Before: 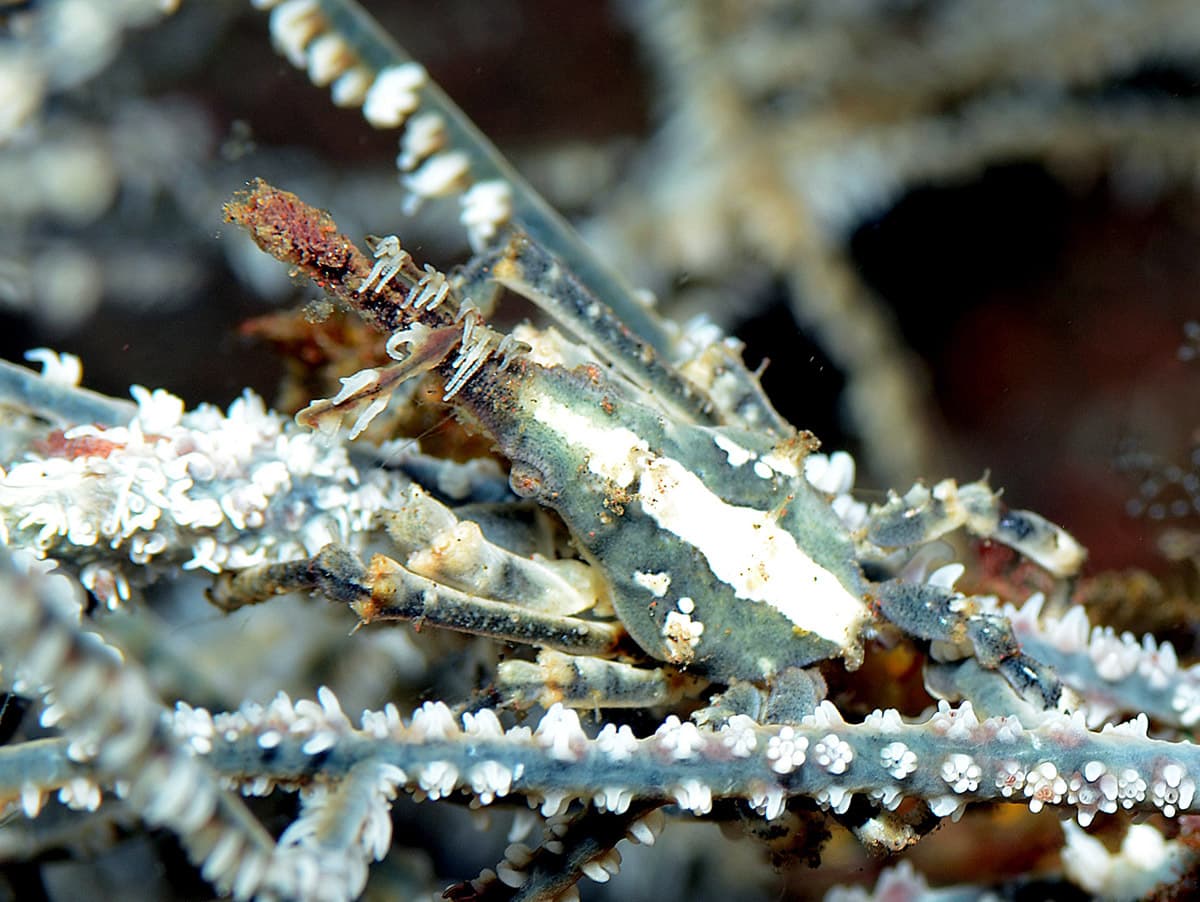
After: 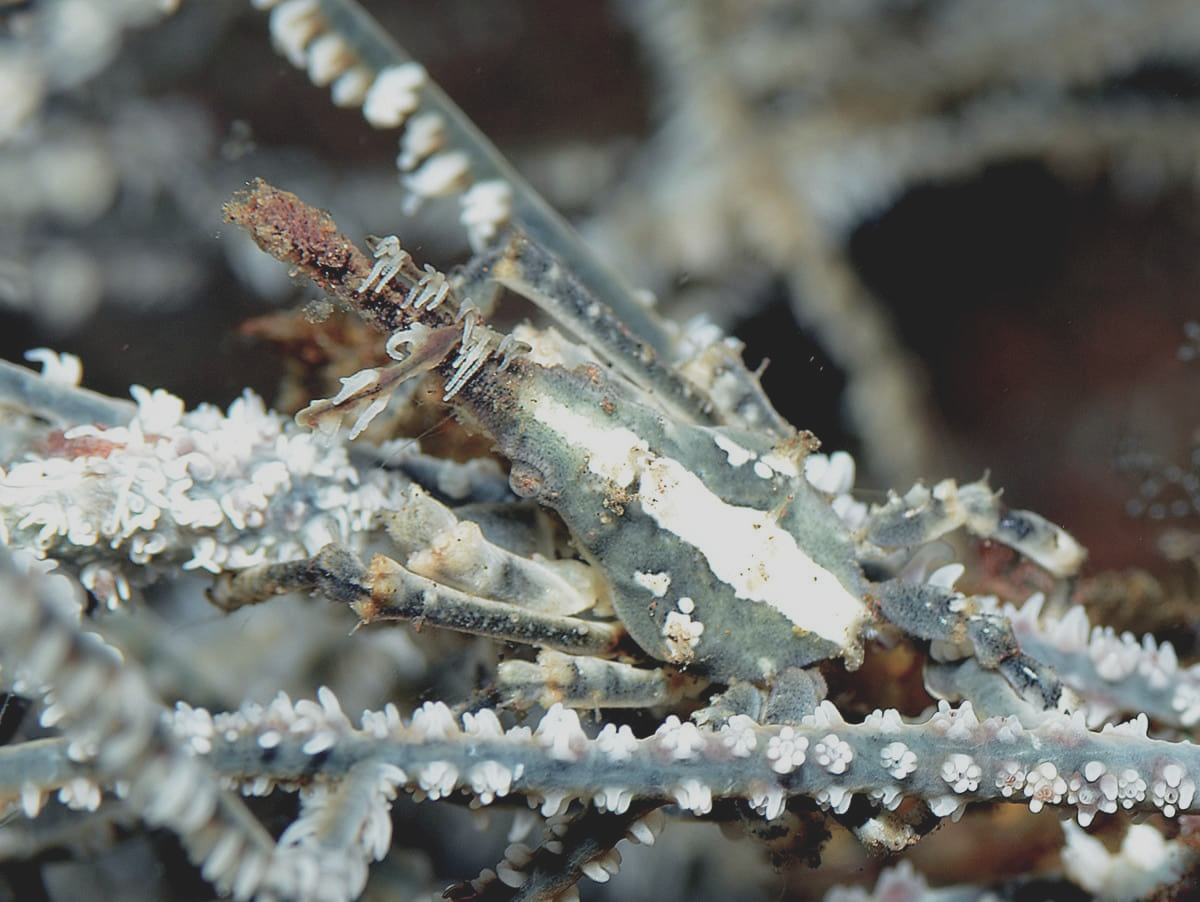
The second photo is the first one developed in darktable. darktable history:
contrast brightness saturation: contrast -0.251, saturation -0.445
